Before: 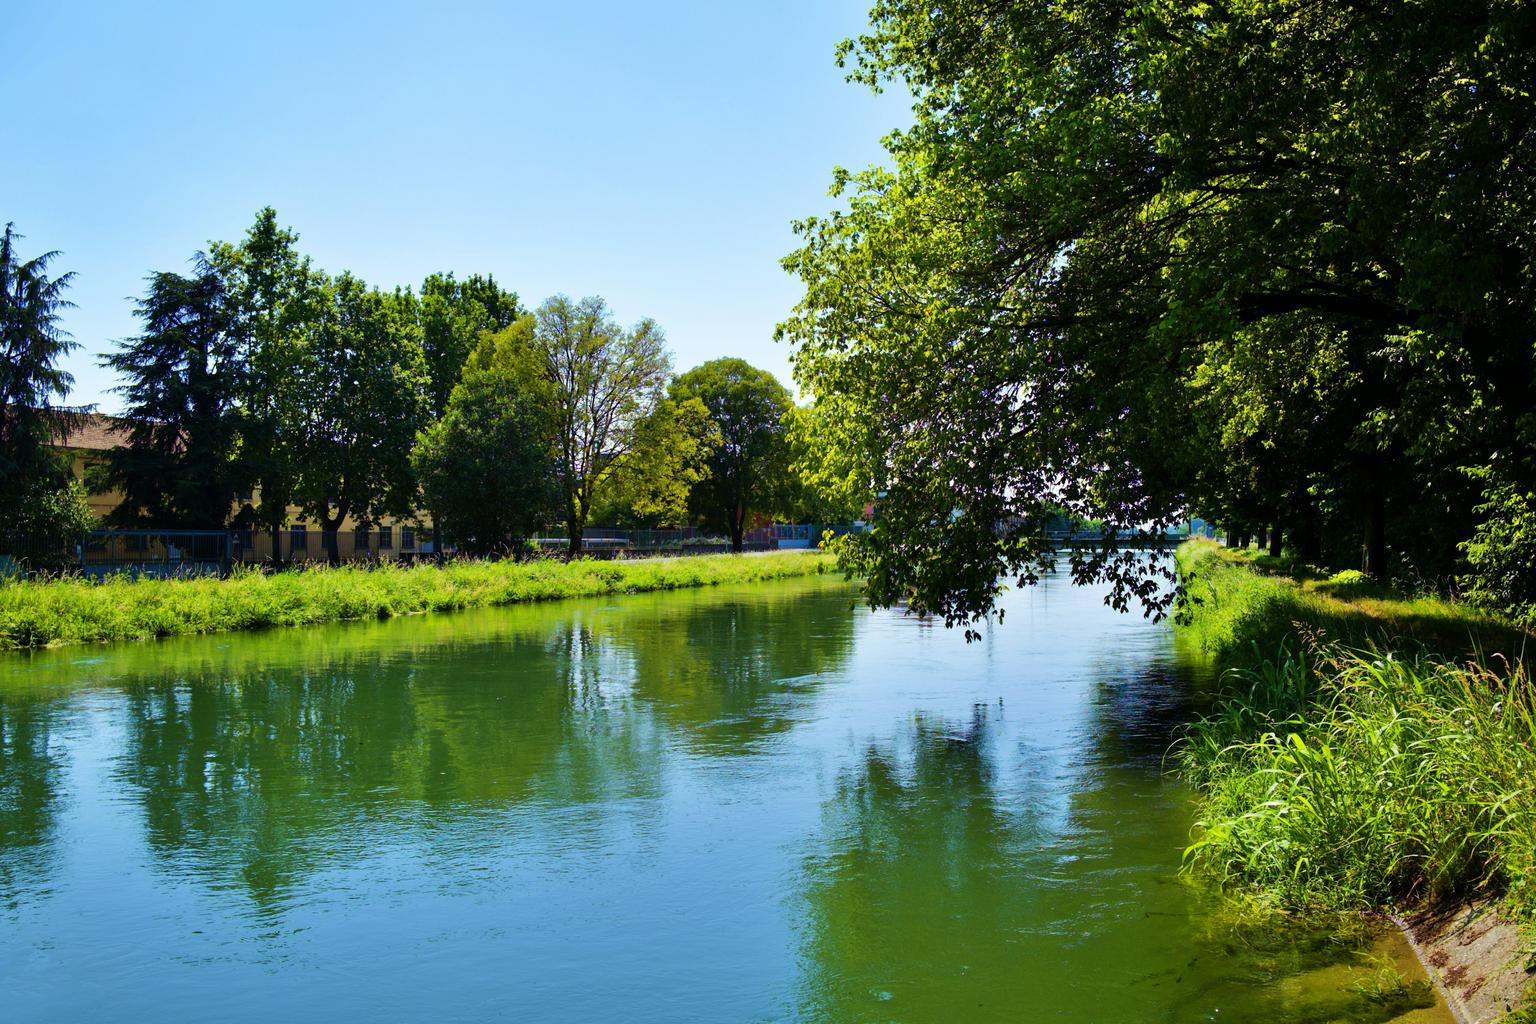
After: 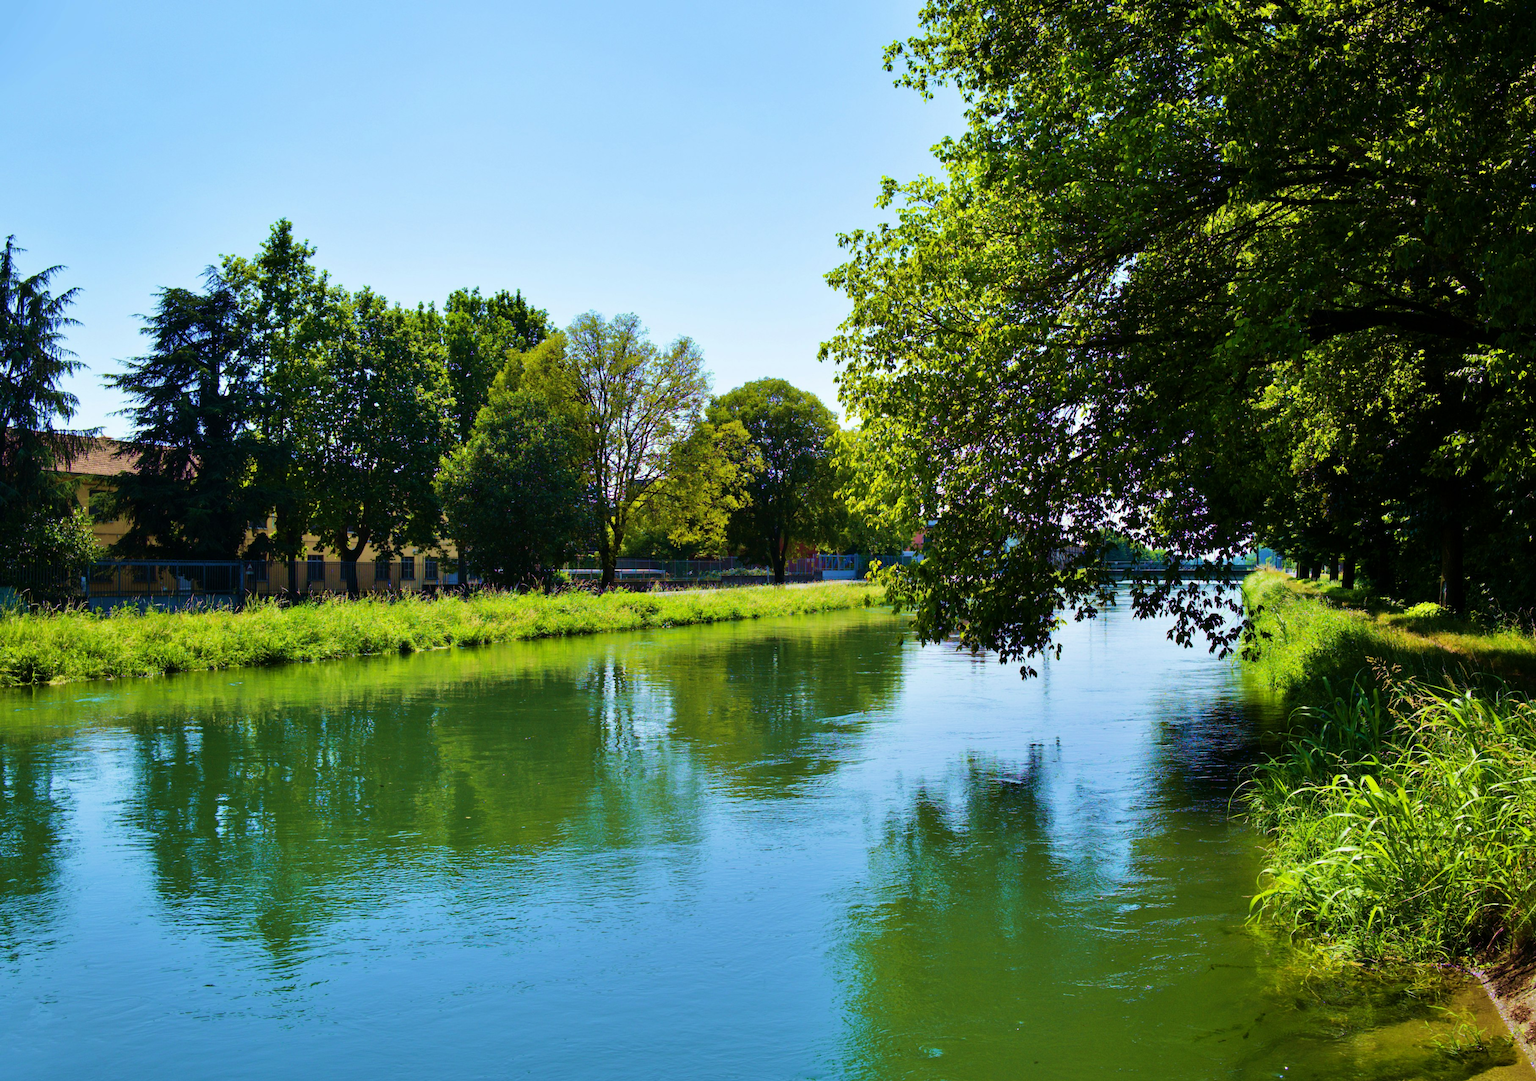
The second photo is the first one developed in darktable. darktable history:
velvia: on, module defaults
crop and rotate: left 0%, right 5.357%
